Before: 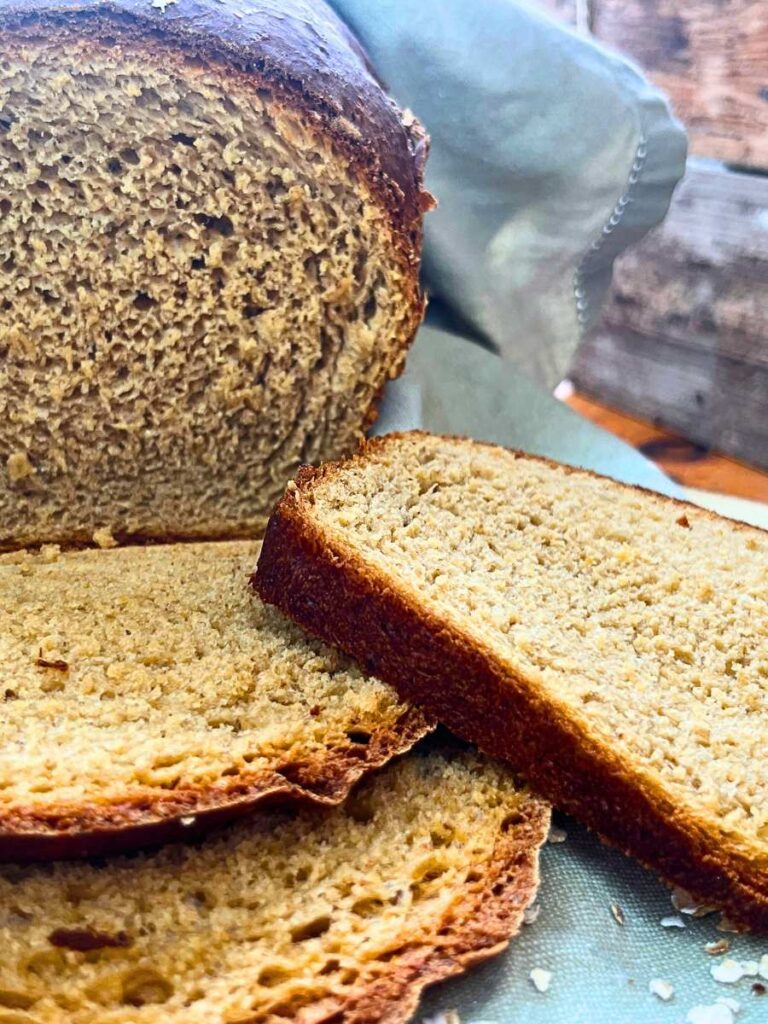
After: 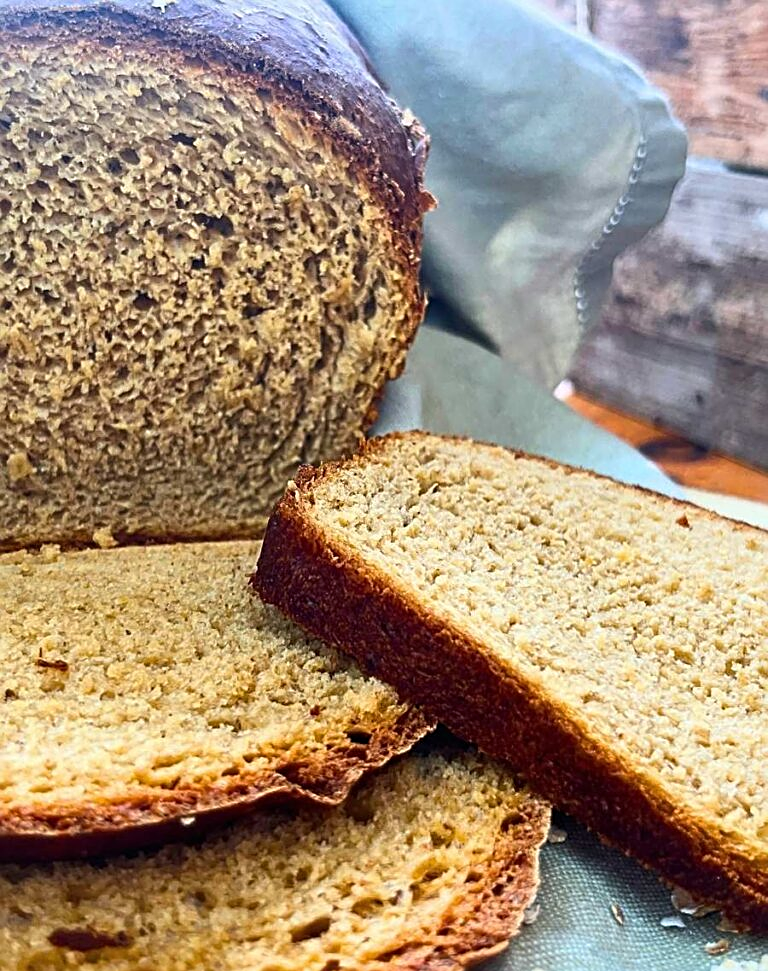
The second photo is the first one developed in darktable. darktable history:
crop and rotate: top 0%, bottom 5.097%
sharpen: on, module defaults
